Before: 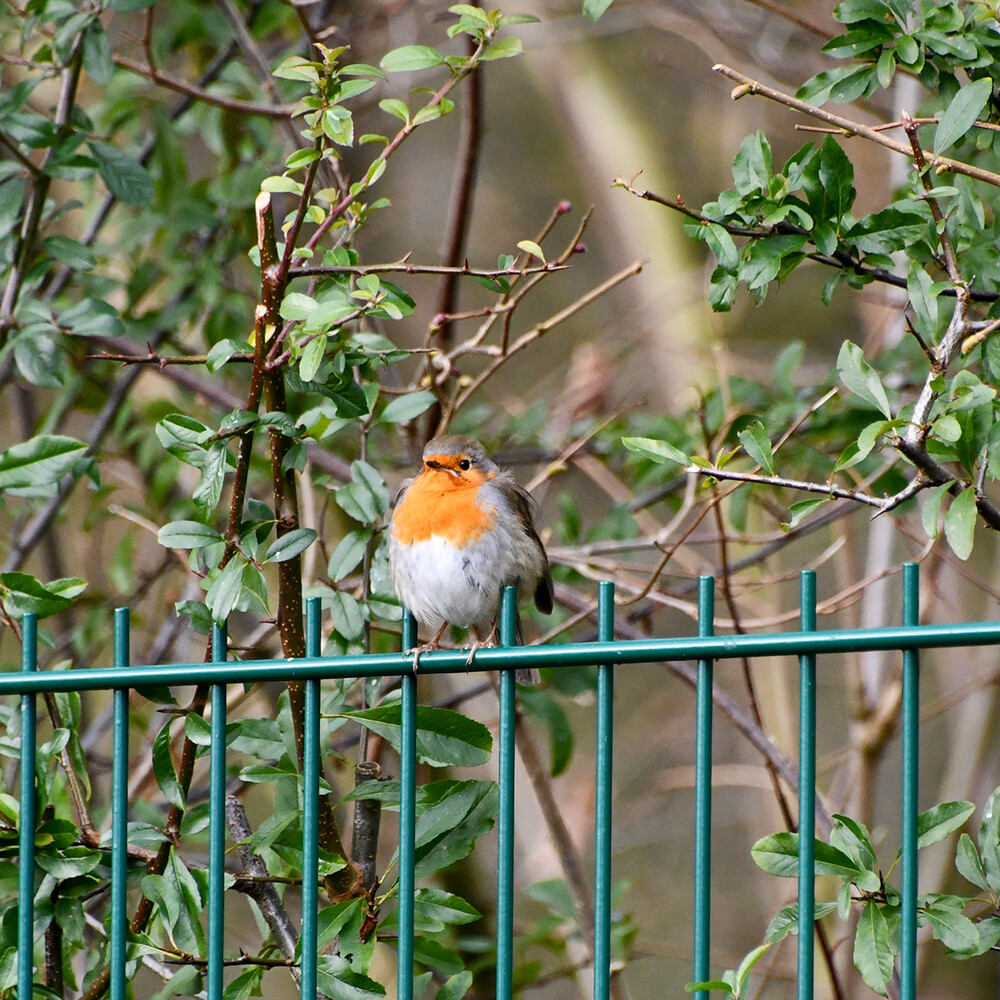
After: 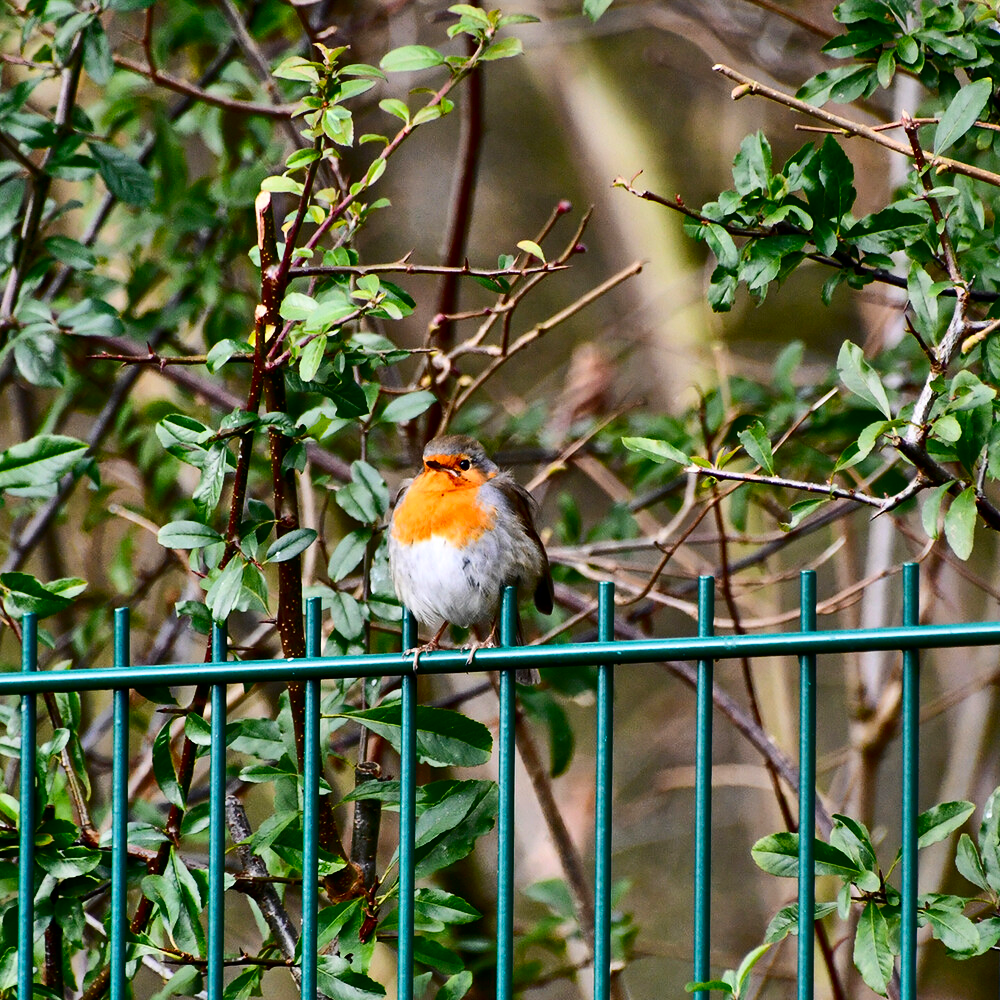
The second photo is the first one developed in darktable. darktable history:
shadows and highlights: shadows 73.74, highlights -24.06, soften with gaussian
contrast brightness saturation: contrast 0.218, brightness -0.189, saturation 0.245
